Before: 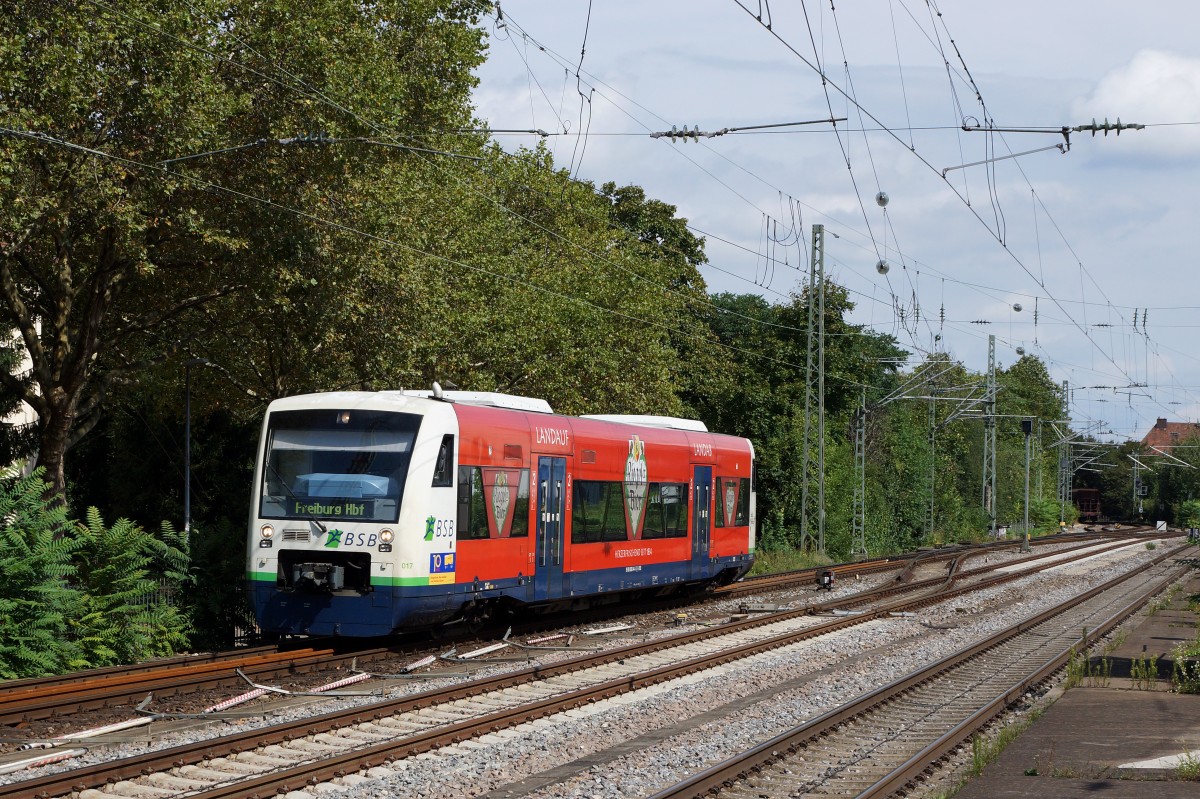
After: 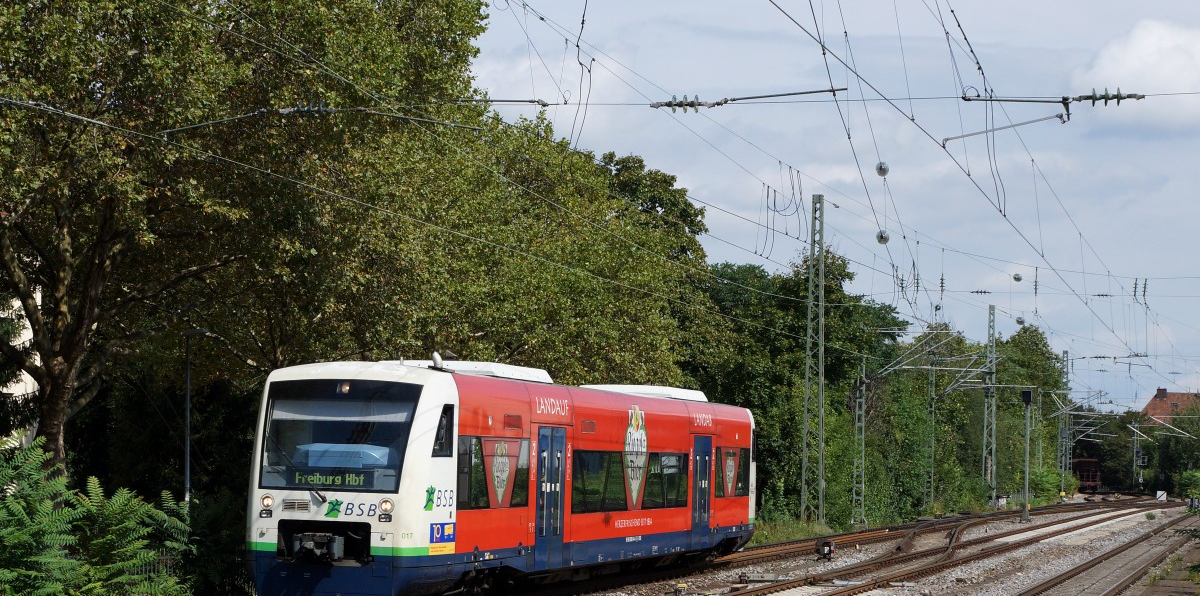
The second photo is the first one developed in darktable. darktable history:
crop: top 3.782%, bottom 21.572%
